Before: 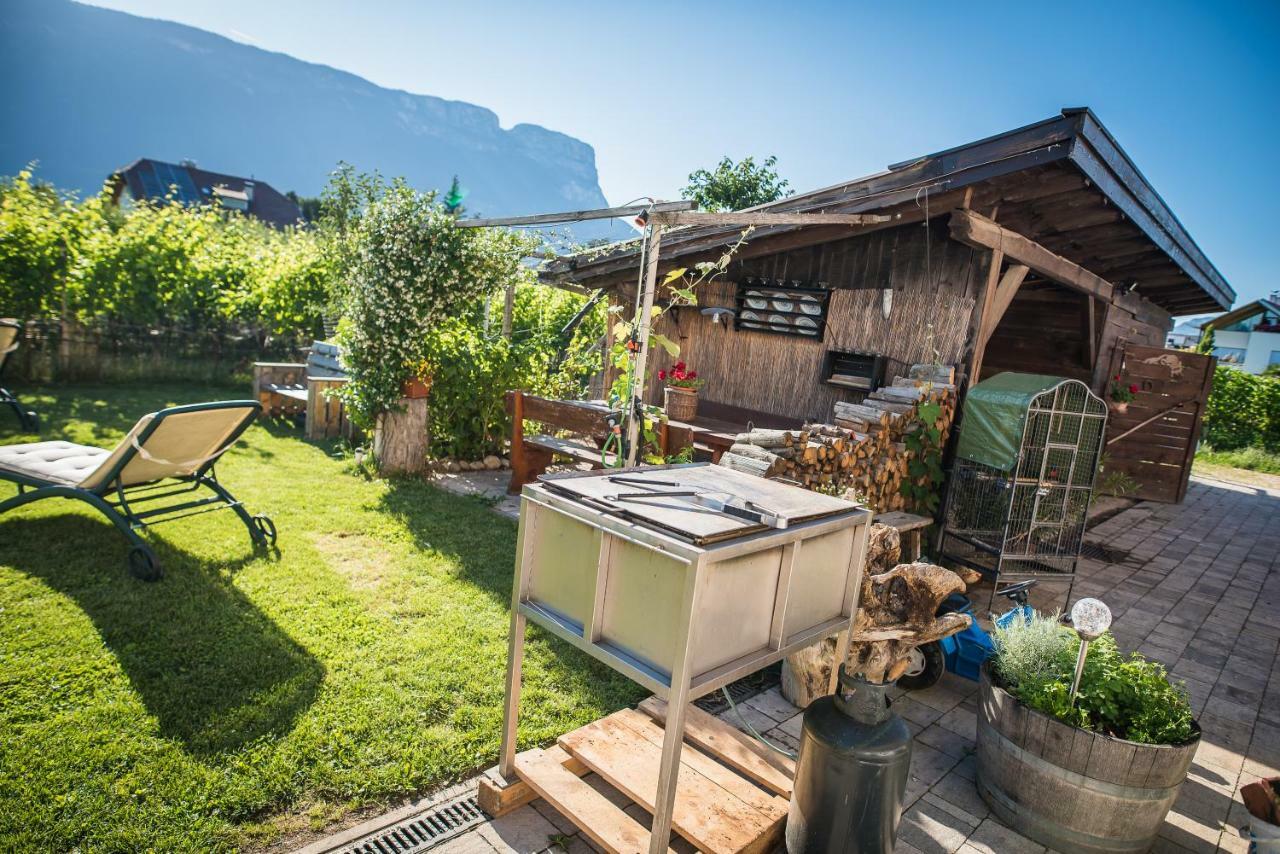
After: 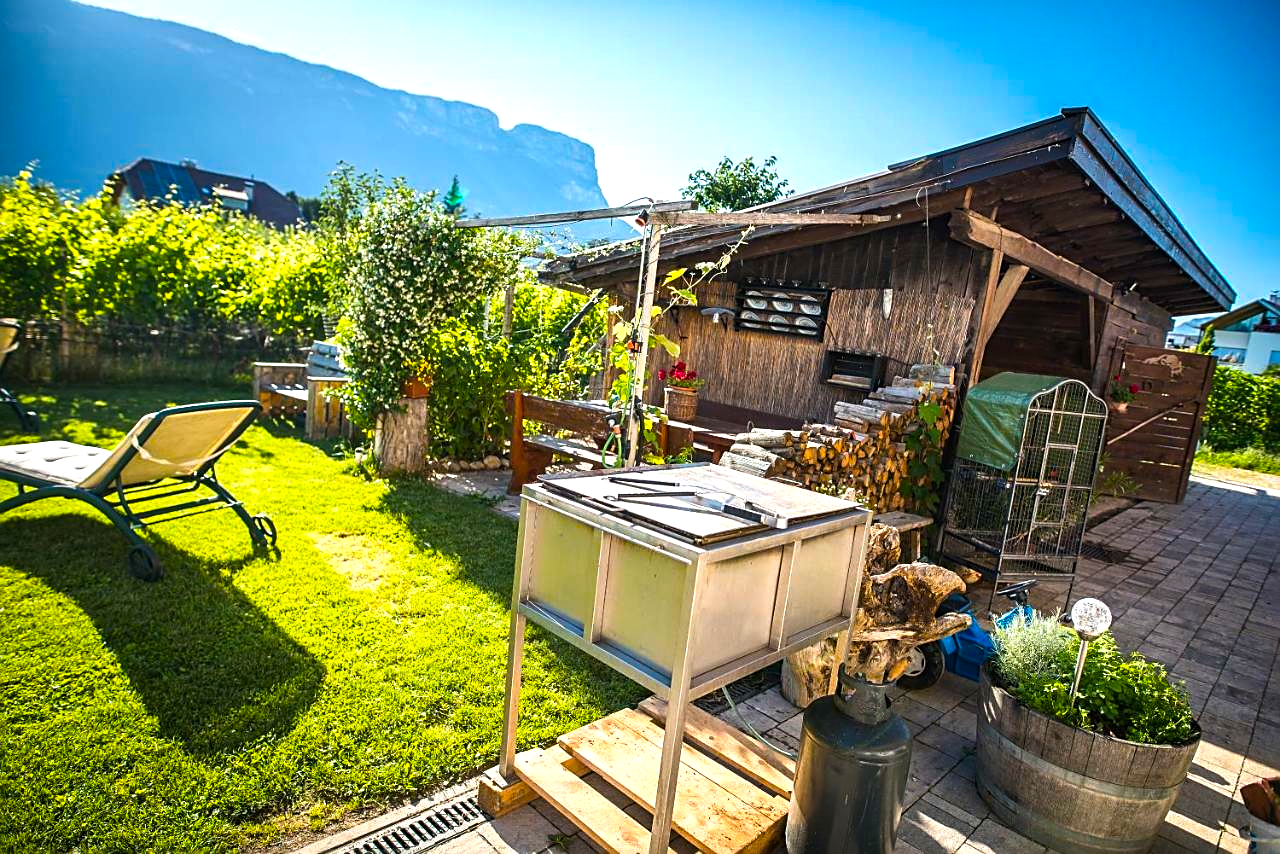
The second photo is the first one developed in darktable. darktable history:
sharpen: on, module defaults
color balance rgb: linear chroma grading › global chroma 15.411%, perceptual saturation grading › global saturation 29.382%, perceptual brilliance grading › highlights 15.438%, perceptual brilliance grading › shadows -13.606%
